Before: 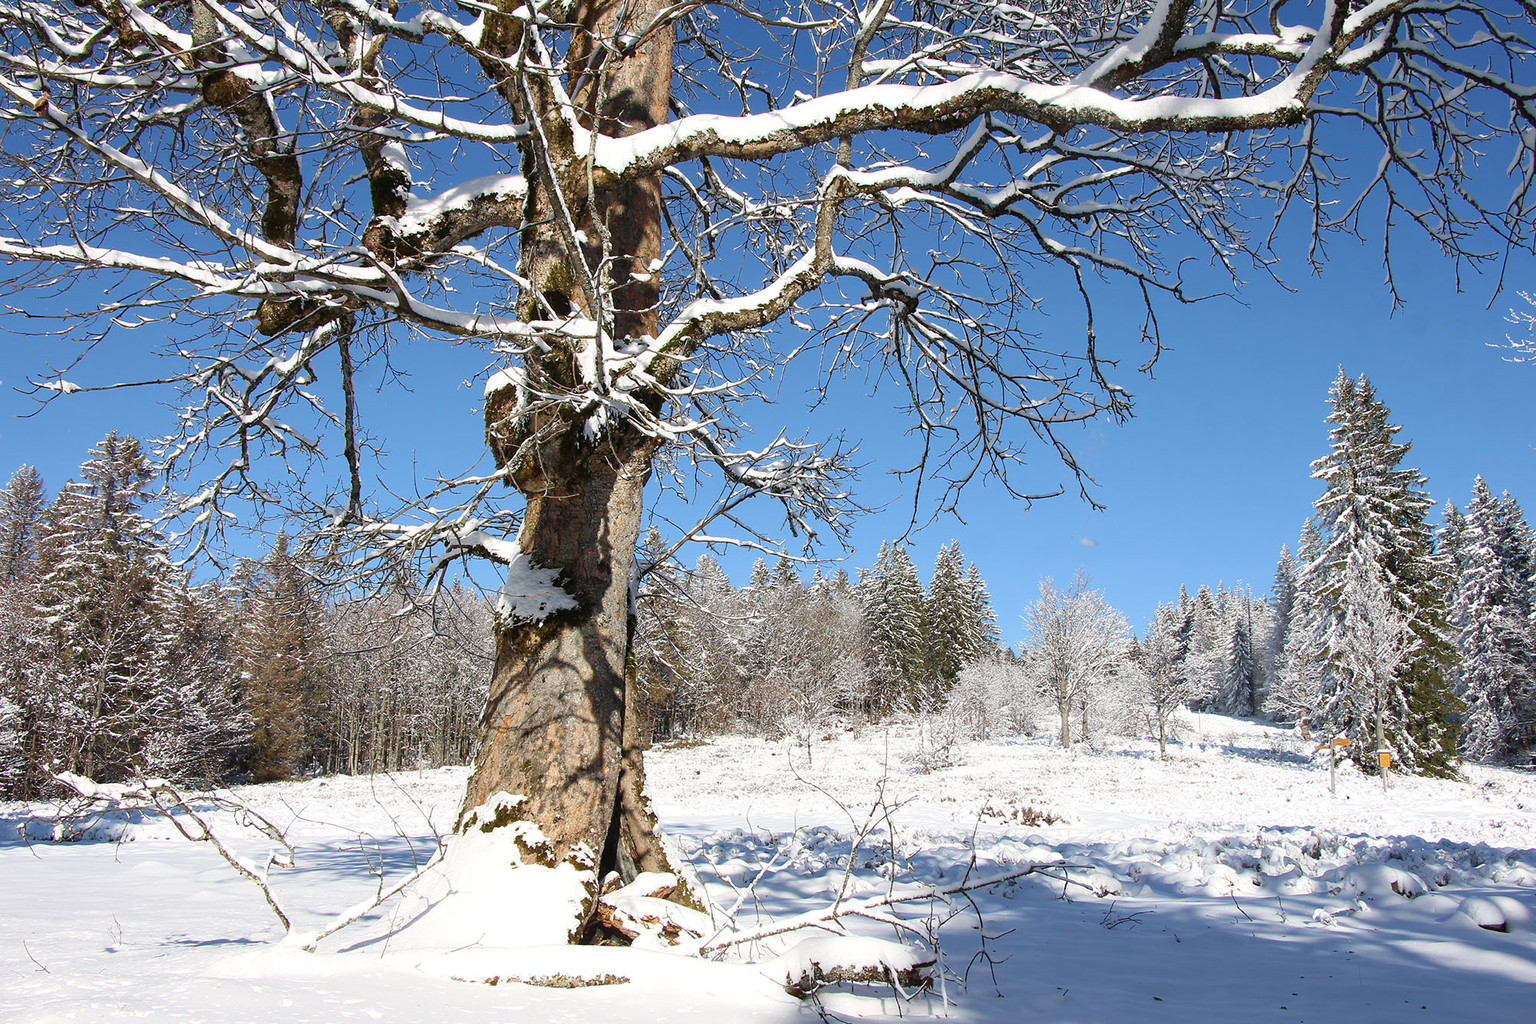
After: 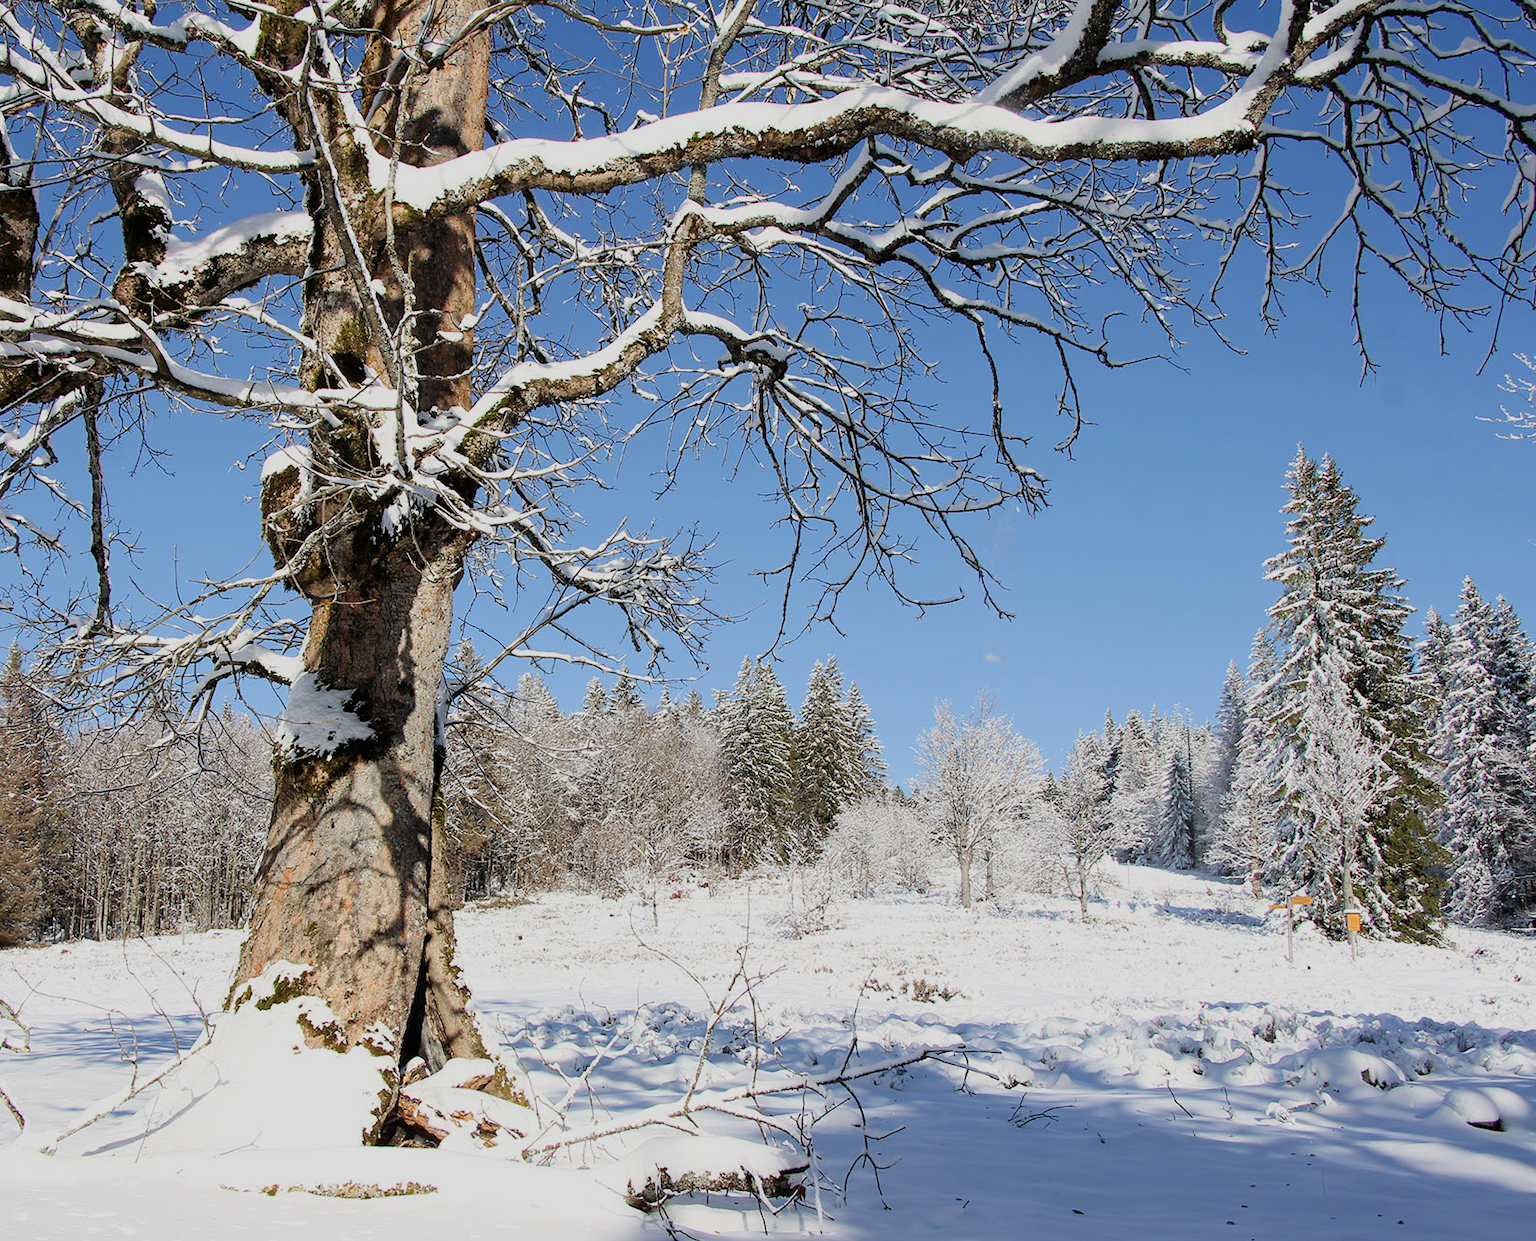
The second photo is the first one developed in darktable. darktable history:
crop: left 17.599%, bottom 0.024%
exposure: exposure 0.208 EV, compensate exposure bias true, compensate highlight preservation false
filmic rgb: black relative exposure -7.65 EV, white relative exposure 4.56 EV, hardness 3.61
